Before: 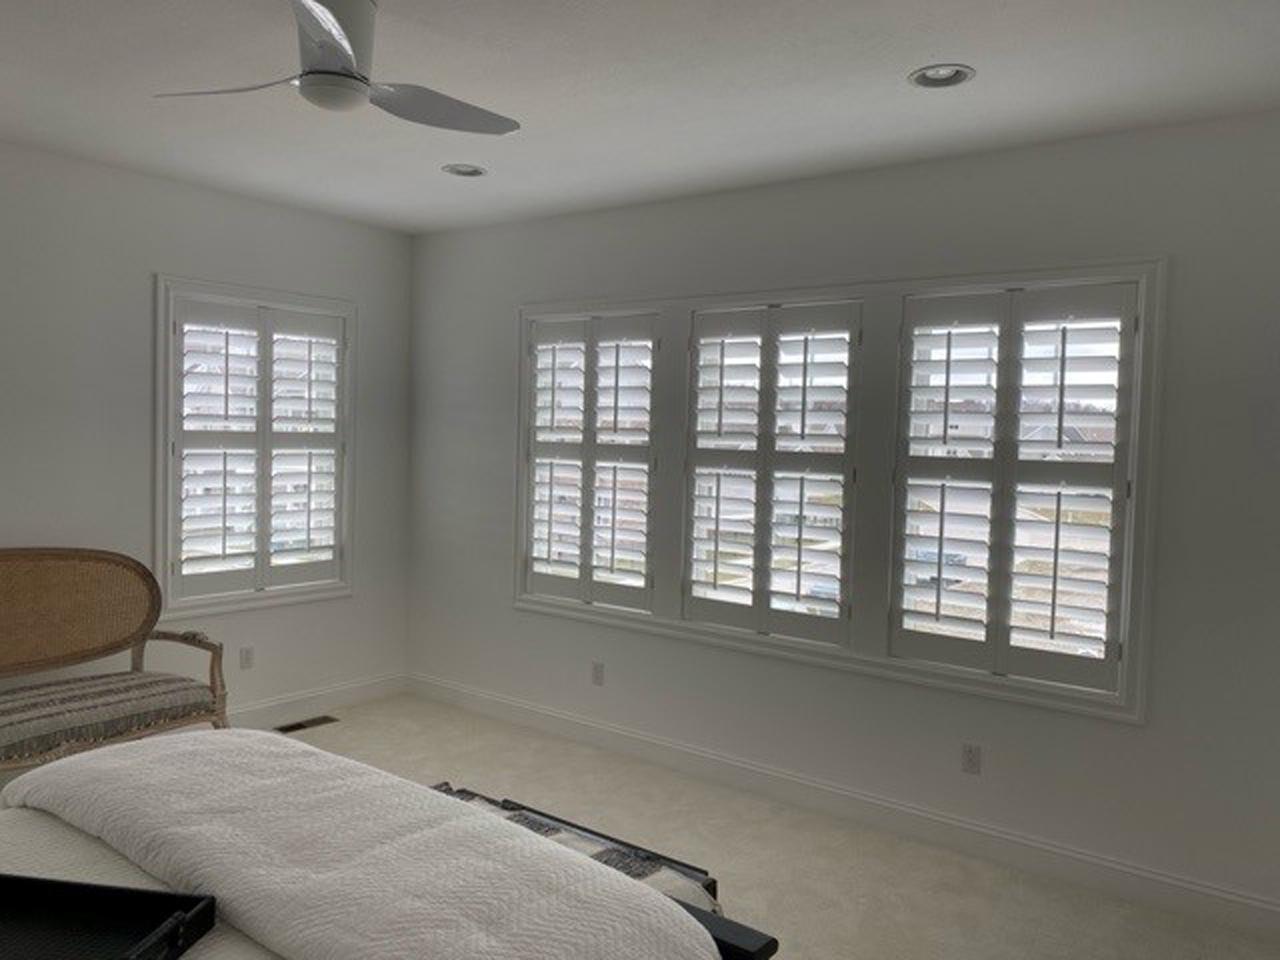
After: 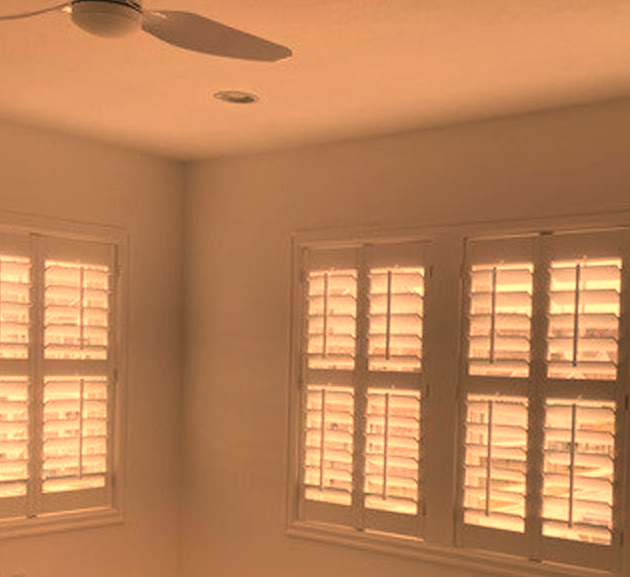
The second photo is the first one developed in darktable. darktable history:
crop: left 17.835%, top 7.675%, right 32.881%, bottom 32.213%
exposure: exposure -0.048 EV, compensate highlight preservation false
white balance: red 1.467, blue 0.684
